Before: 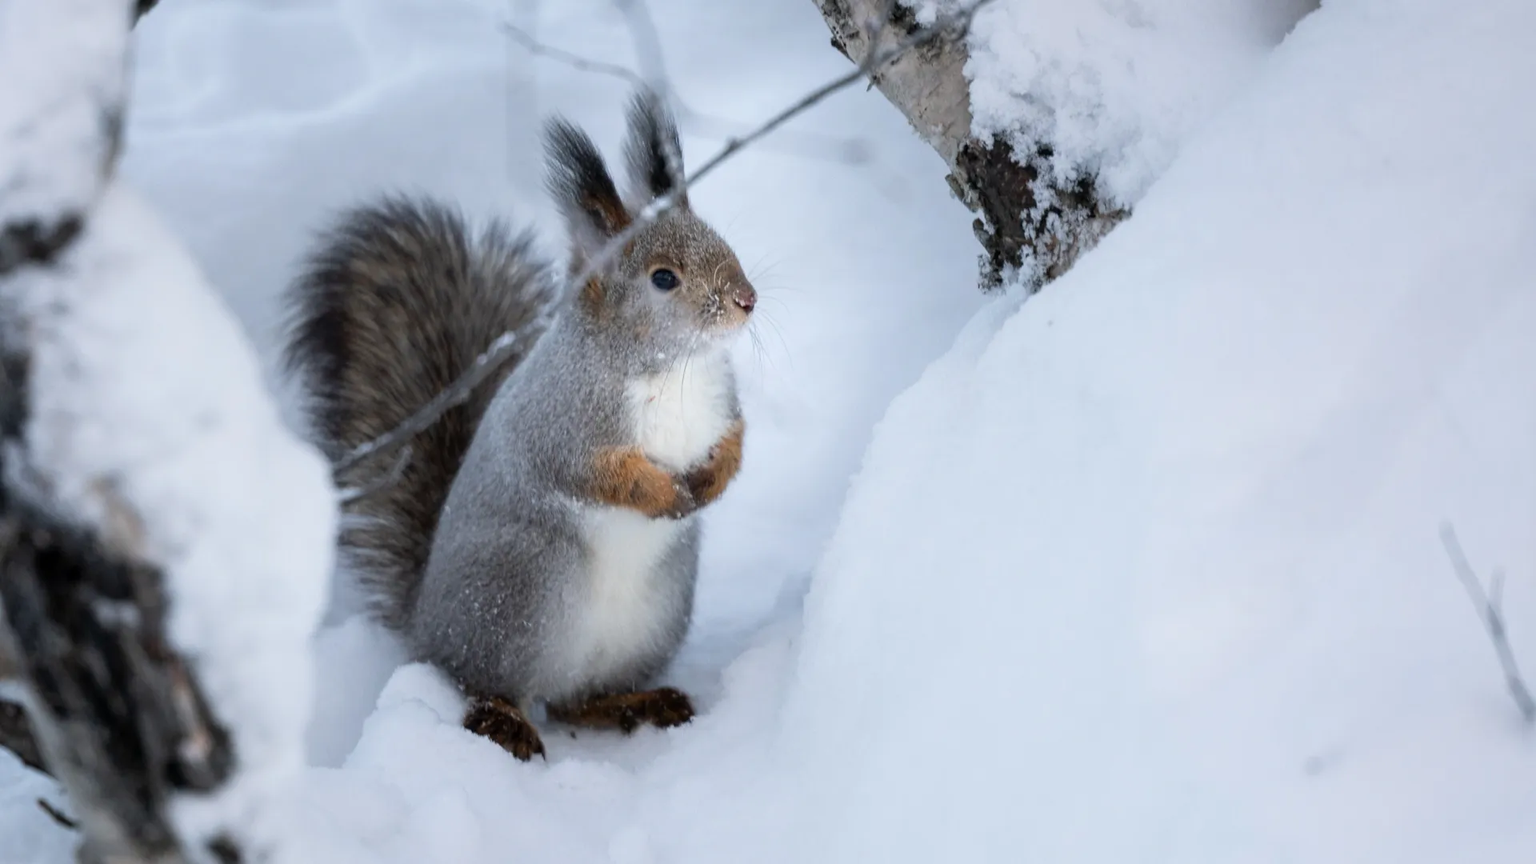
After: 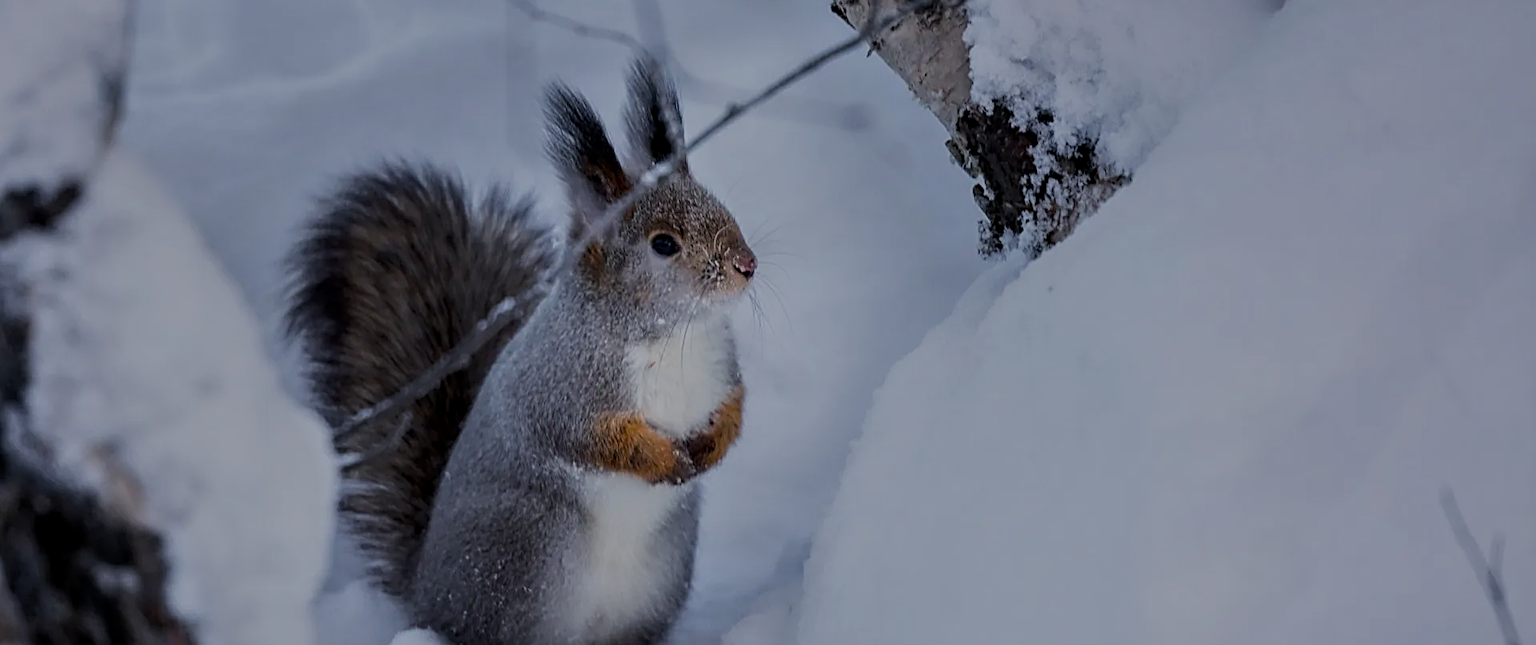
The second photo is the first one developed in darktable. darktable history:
sharpen: radius 2.562, amount 0.638
tone equalizer: -8 EV -1.99 EV, -7 EV -1.96 EV, -6 EV -1.97 EV, -5 EV -1.98 EV, -4 EV -1.98 EV, -3 EV -2 EV, -2 EV -1.98 EV, -1 EV -1.63 EV, +0 EV -2 EV
contrast brightness saturation: contrast 0.196, brightness 0.198, saturation 0.81
crop: top 3.988%, bottom 21.238%
color balance rgb: shadows lift › chroma 3.018%, shadows lift › hue 277.86°, perceptual saturation grading › global saturation 39.039%, perceptual saturation grading › highlights -25.082%, perceptual saturation grading › mid-tones 34.97%, perceptual saturation grading › shadows 35.4%
local contrast: on, module defaults
color zones: curves: ch1 [(0, 0.292) (0.001, 0.292) (0.2, 0.264) (0.4, 0.248) (0.6, 0.248) (0.8, 0.264) (0.999, 0.292) (1, 0.292)]
exposure: compensate highlight preservation false
